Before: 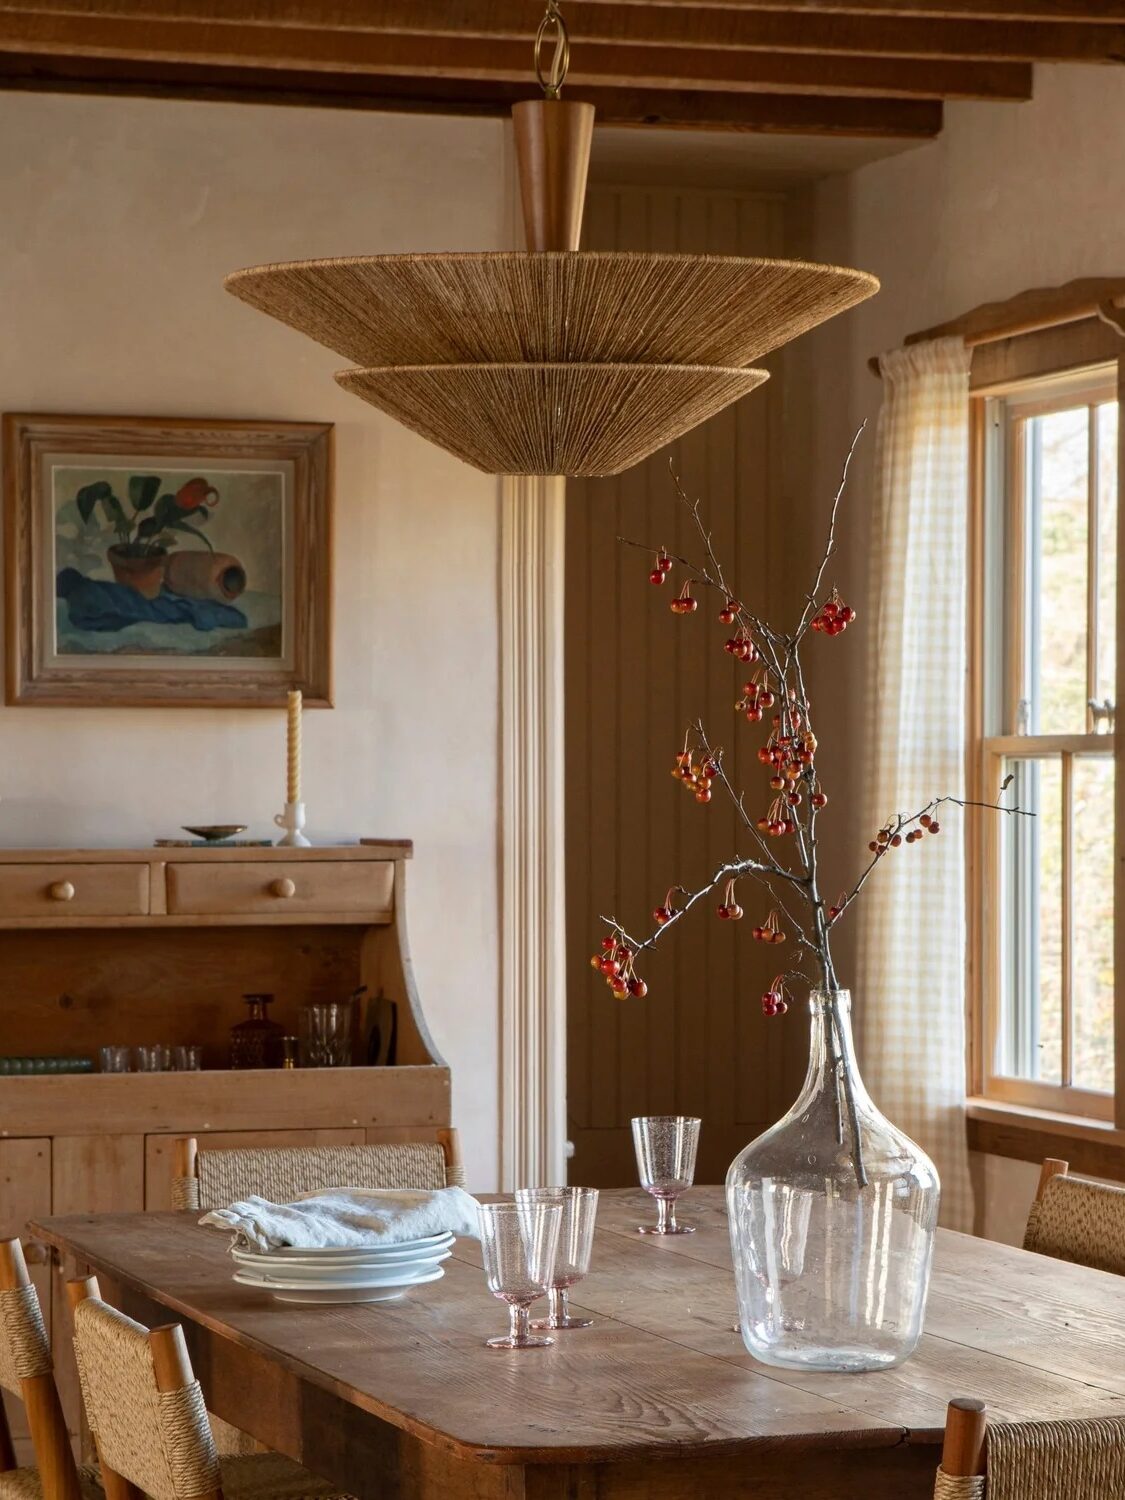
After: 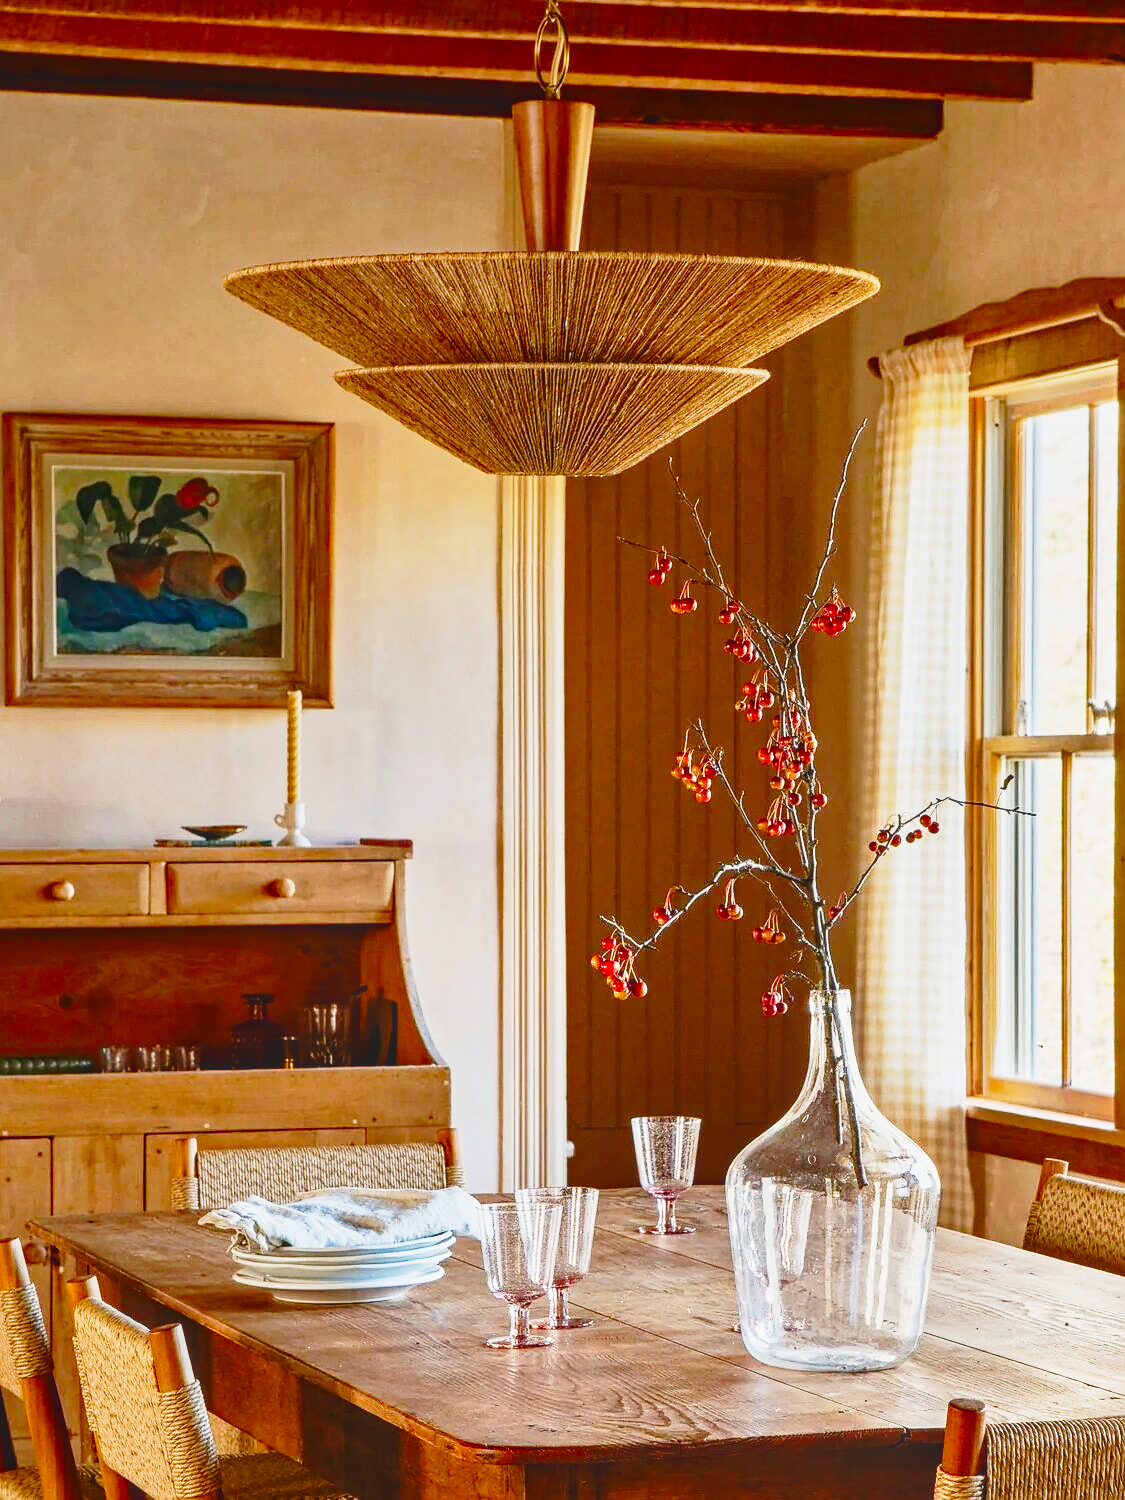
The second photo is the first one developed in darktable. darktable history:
exposure: black level correction 0.001, exposure 0.5 EV, compensate highlight preservation false
sharpen: radius 0.971, amount 0.606
contrast brightness saturation: contrast 0.117, brightness -0.116, saturation 0.202
local contrast: highlights 48%, shadows 3%, detail 98%
base curve: curves: ch0 [(0, 0) (0.028, 0.03) (0.121, 0.232) (0.46, 0.748) (0.859, 0.968) (1, 1)], preserve colors none
levels: mode automatic, black 0.079%, levels [0.514, 0.759, 1]
haze removal: strength 0.293, distance 0.251, compatibility mode true, adaptive false
shadows and highlights: radius 100.39, shadows 50.43, highlights -64.64, soften with gaussian
